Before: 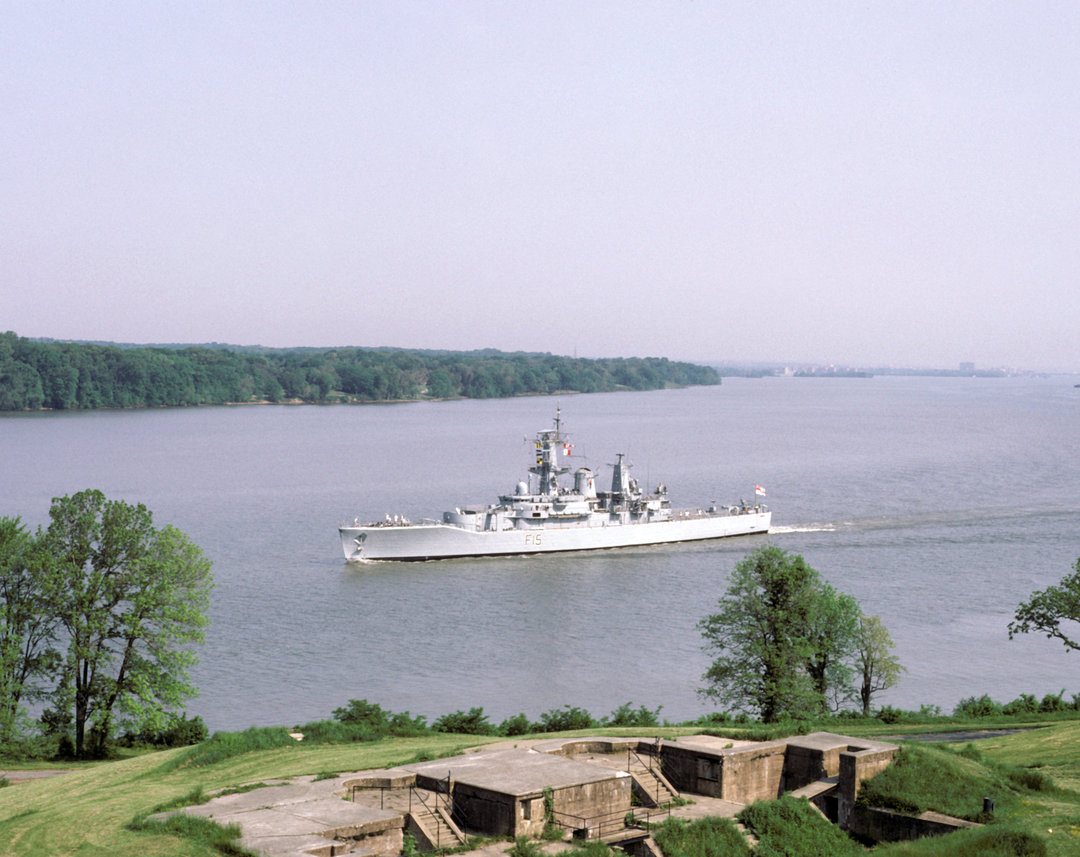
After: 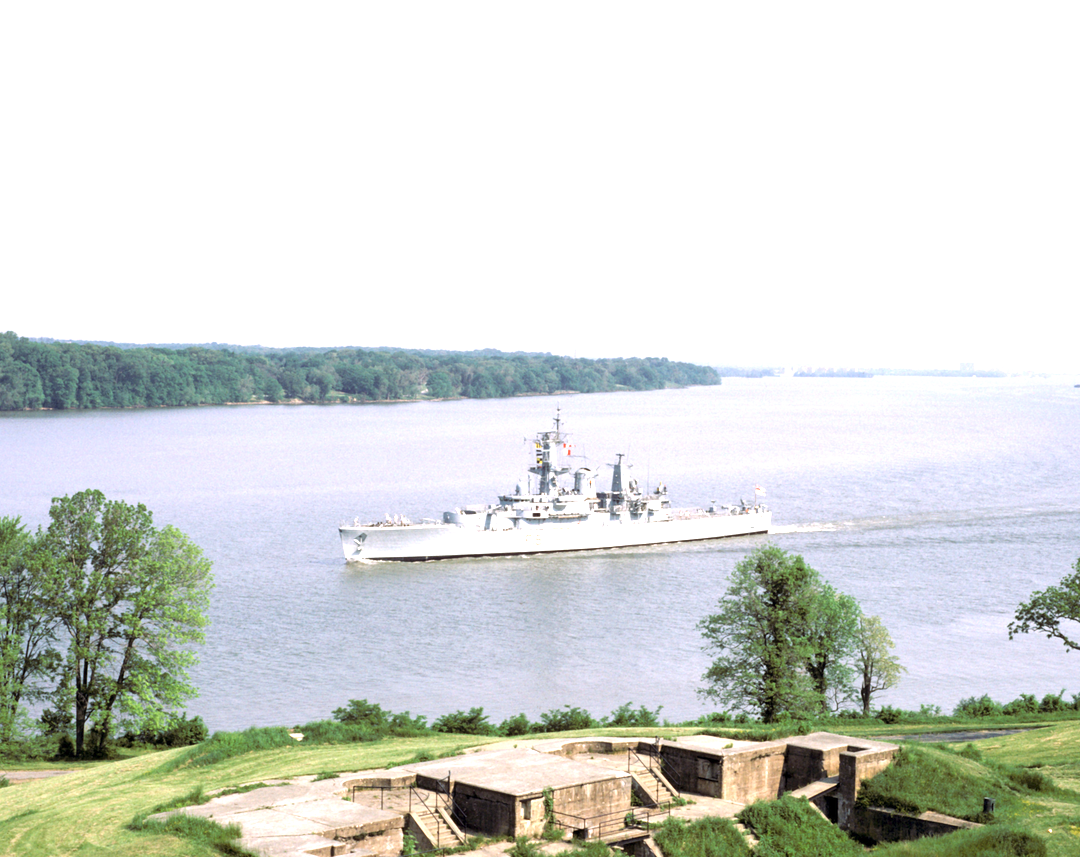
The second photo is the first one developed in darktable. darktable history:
exposure: exposure 0.95 EV, compensate highlight preservation false
base curve: exposure shift 0, preserve colors none
